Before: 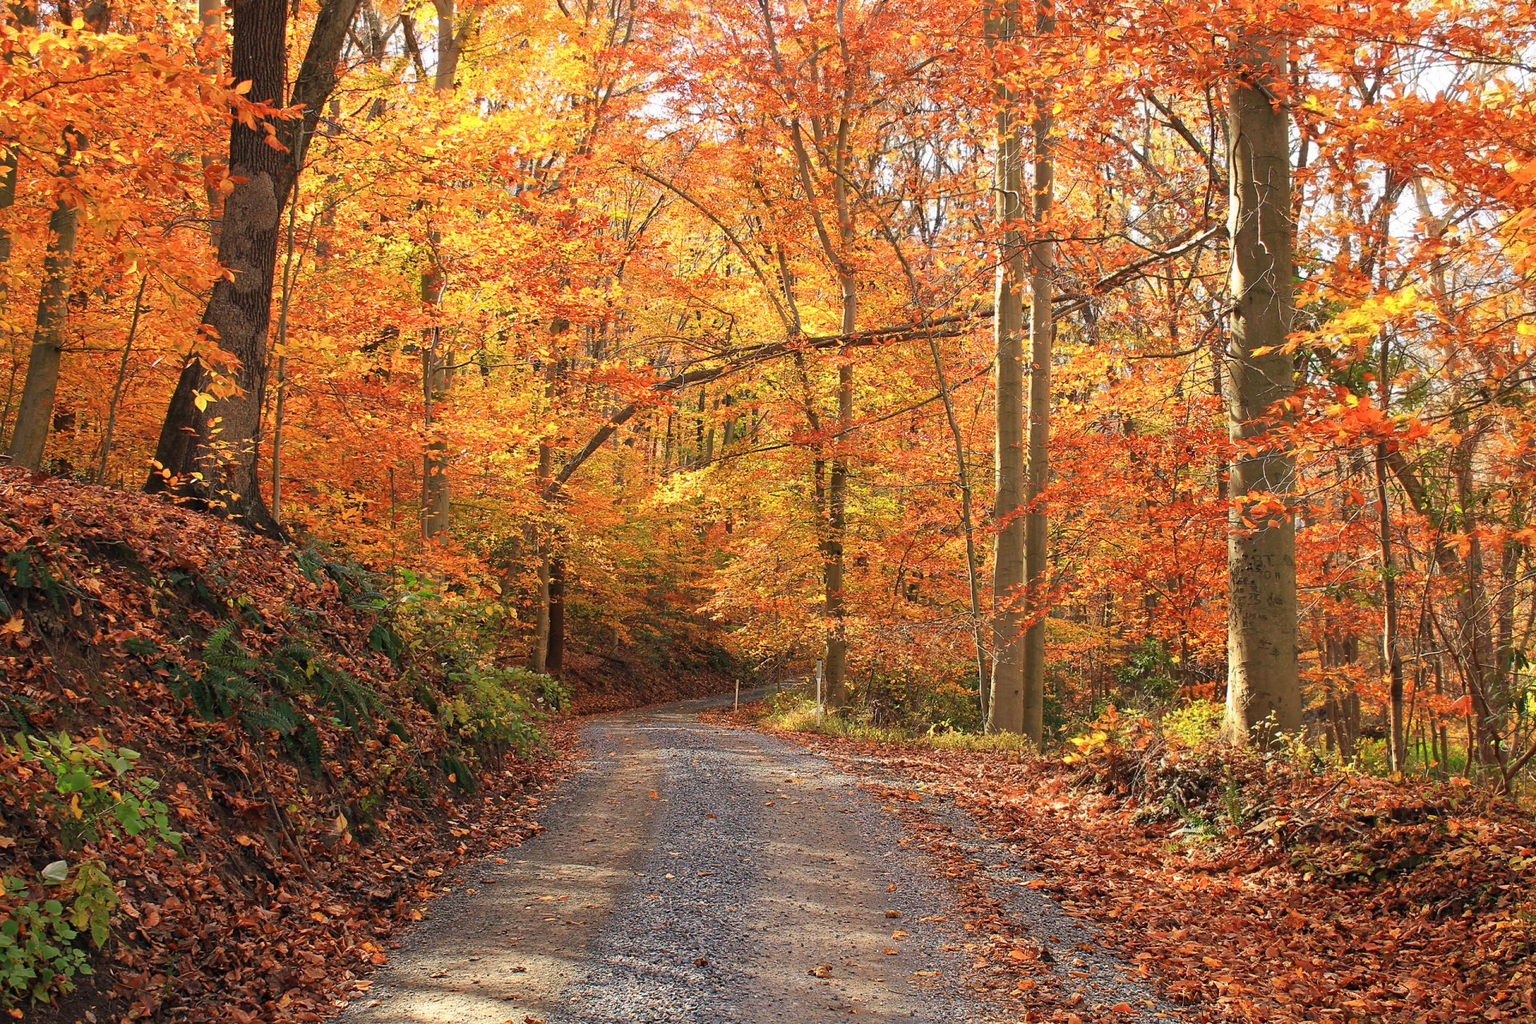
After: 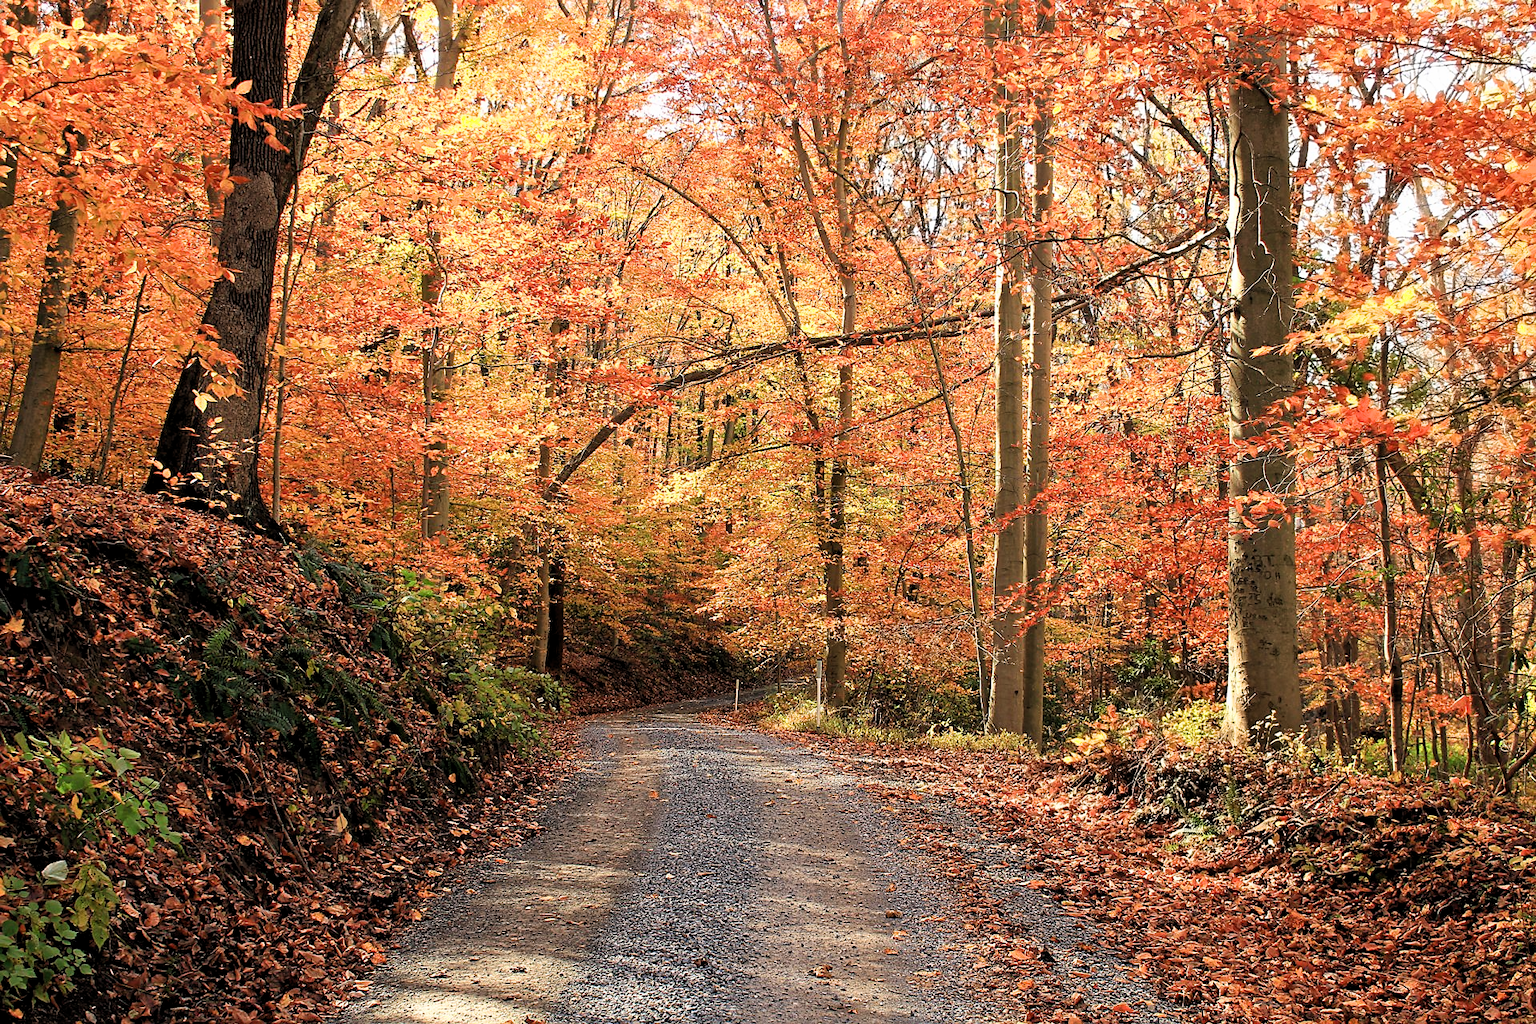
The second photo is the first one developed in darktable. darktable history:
sharpen: radius 1.595, amount 0.375, threshold 1.488
levels: levels [0.016, 0.5, 0.996]
filmic rgb: black relative exposure -8.66 EV, white relative exposure 2.69 EV, threshold 2.97 EV, target black luminance 0%, target white luminance 99.911%, hardness 6.27, latitude 75.46%, contrast 1.316, highlights saturation mix -4.61%, enable highlight reconstruction true
